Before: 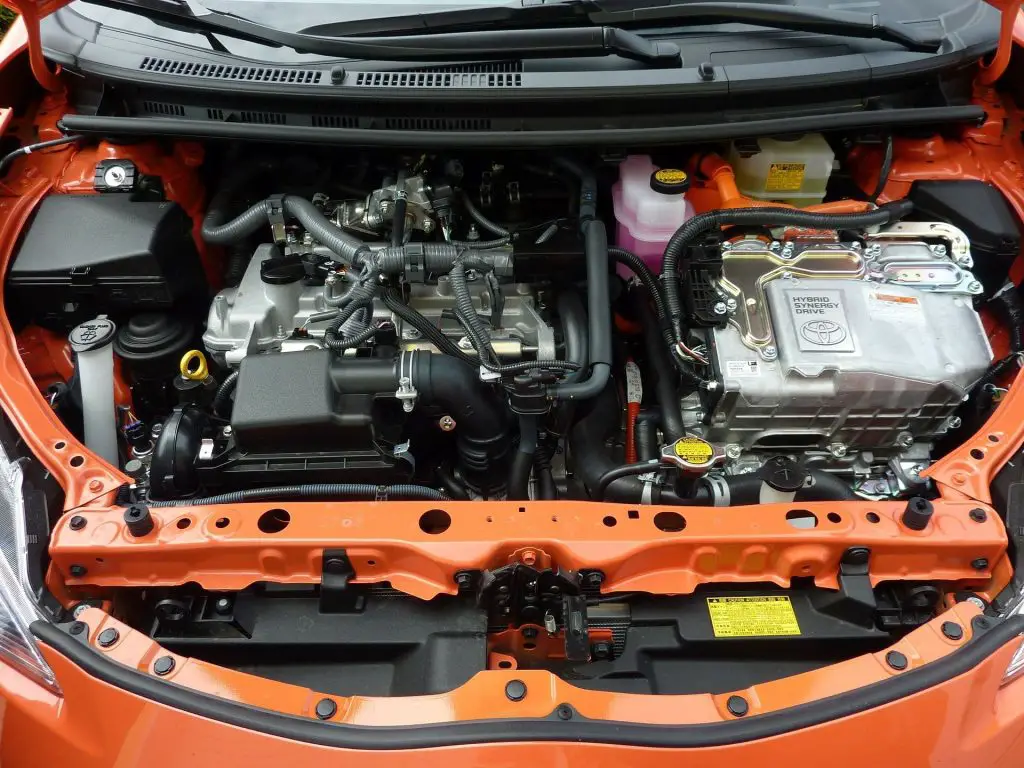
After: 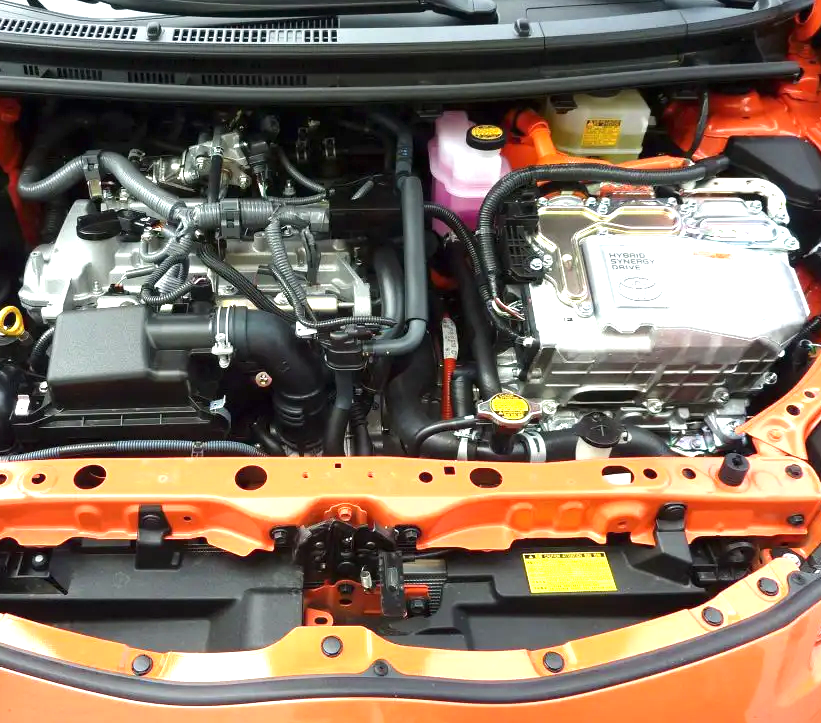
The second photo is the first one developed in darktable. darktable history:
crop and rotate: left 18.006%, top 5.826%, right 1.773%
exposure: black level correction 0, exposure 1.197 EV, compensate exposure bias true, compensate highlight preservation false
